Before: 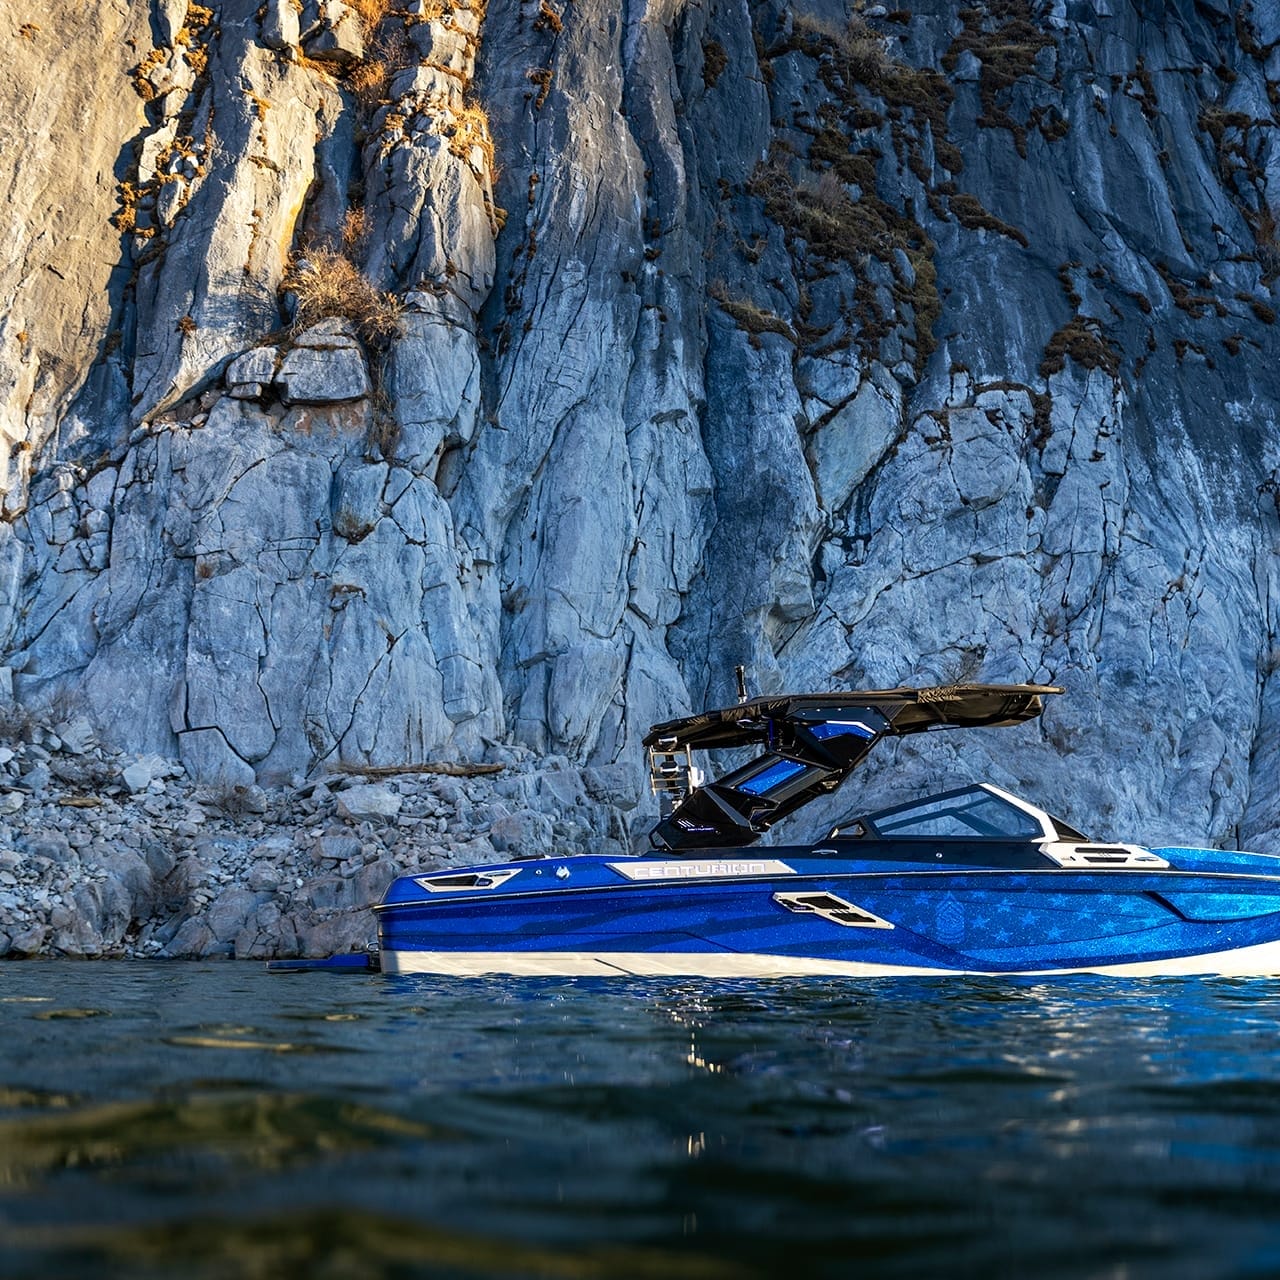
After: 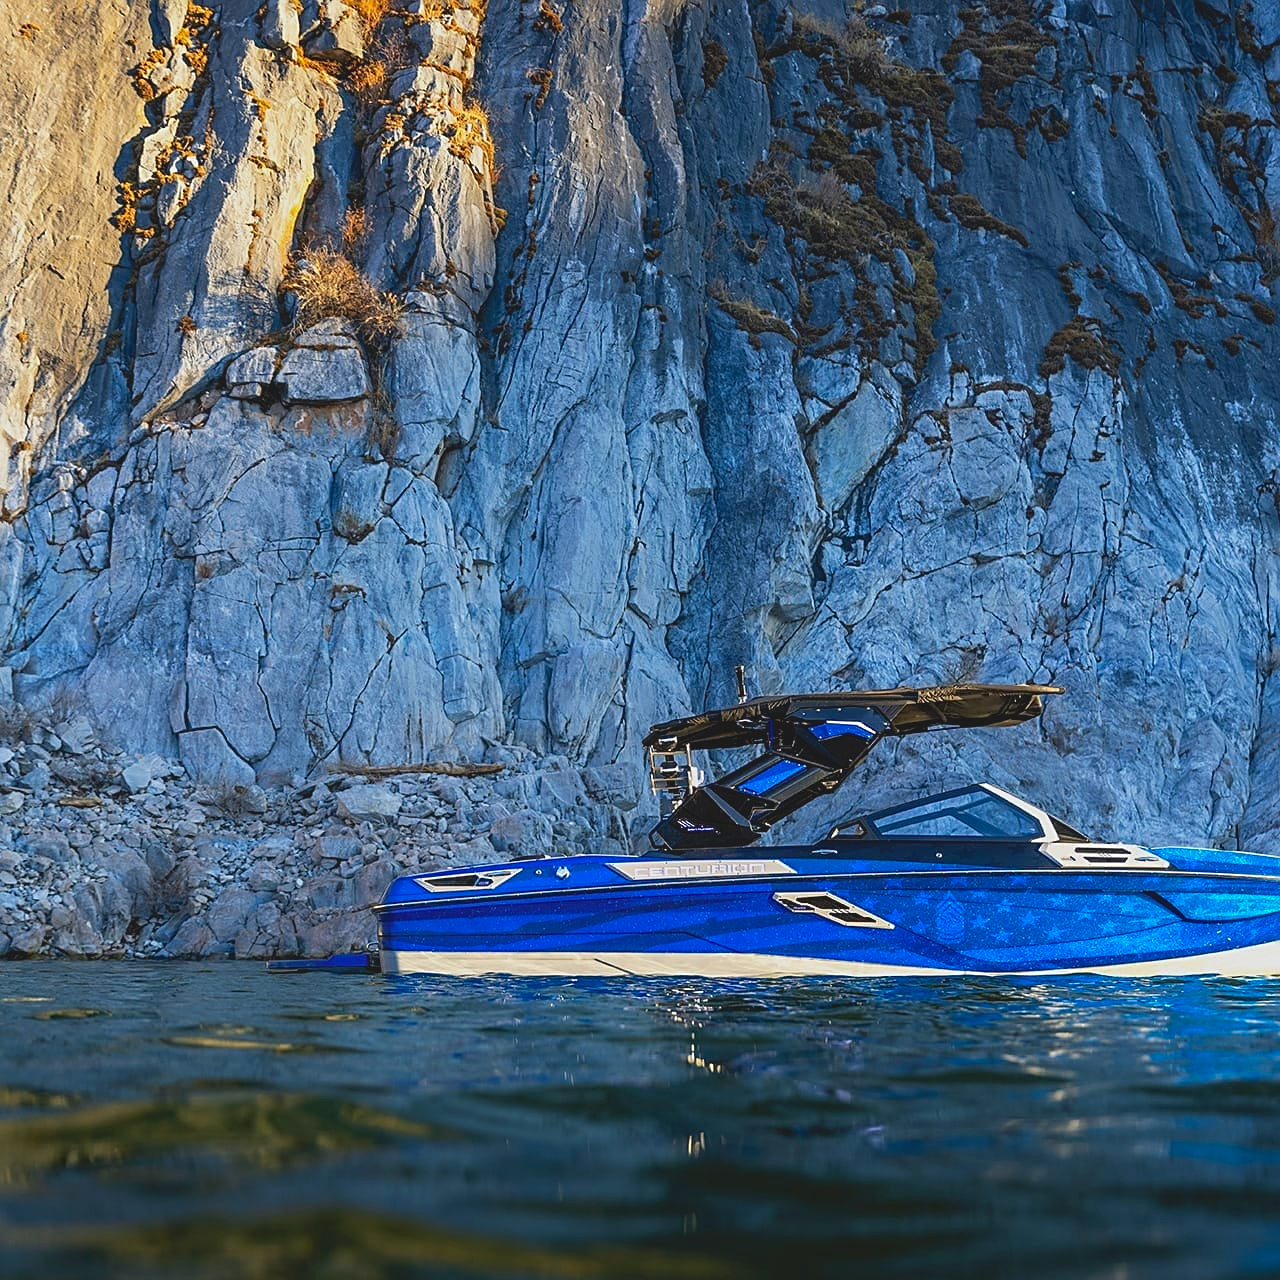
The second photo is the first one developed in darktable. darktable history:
sharpen: on, module defaults
contrast brightness saturation: contrast -0.19, saturation 0.19
